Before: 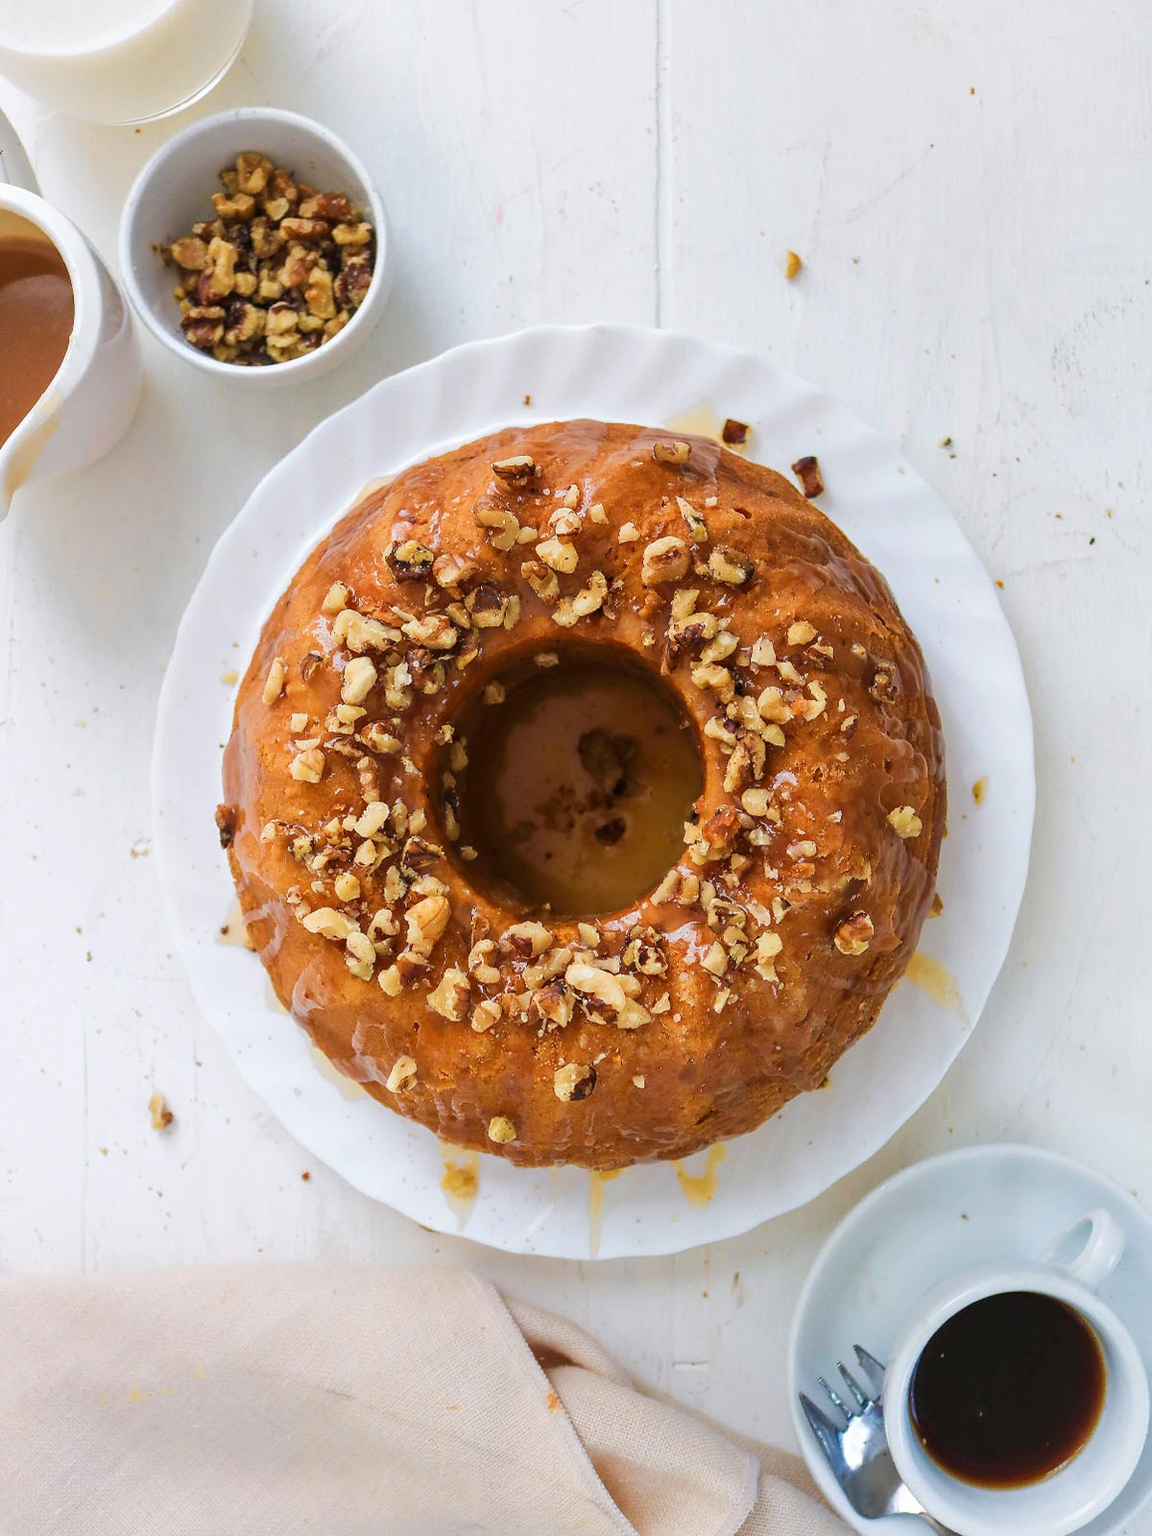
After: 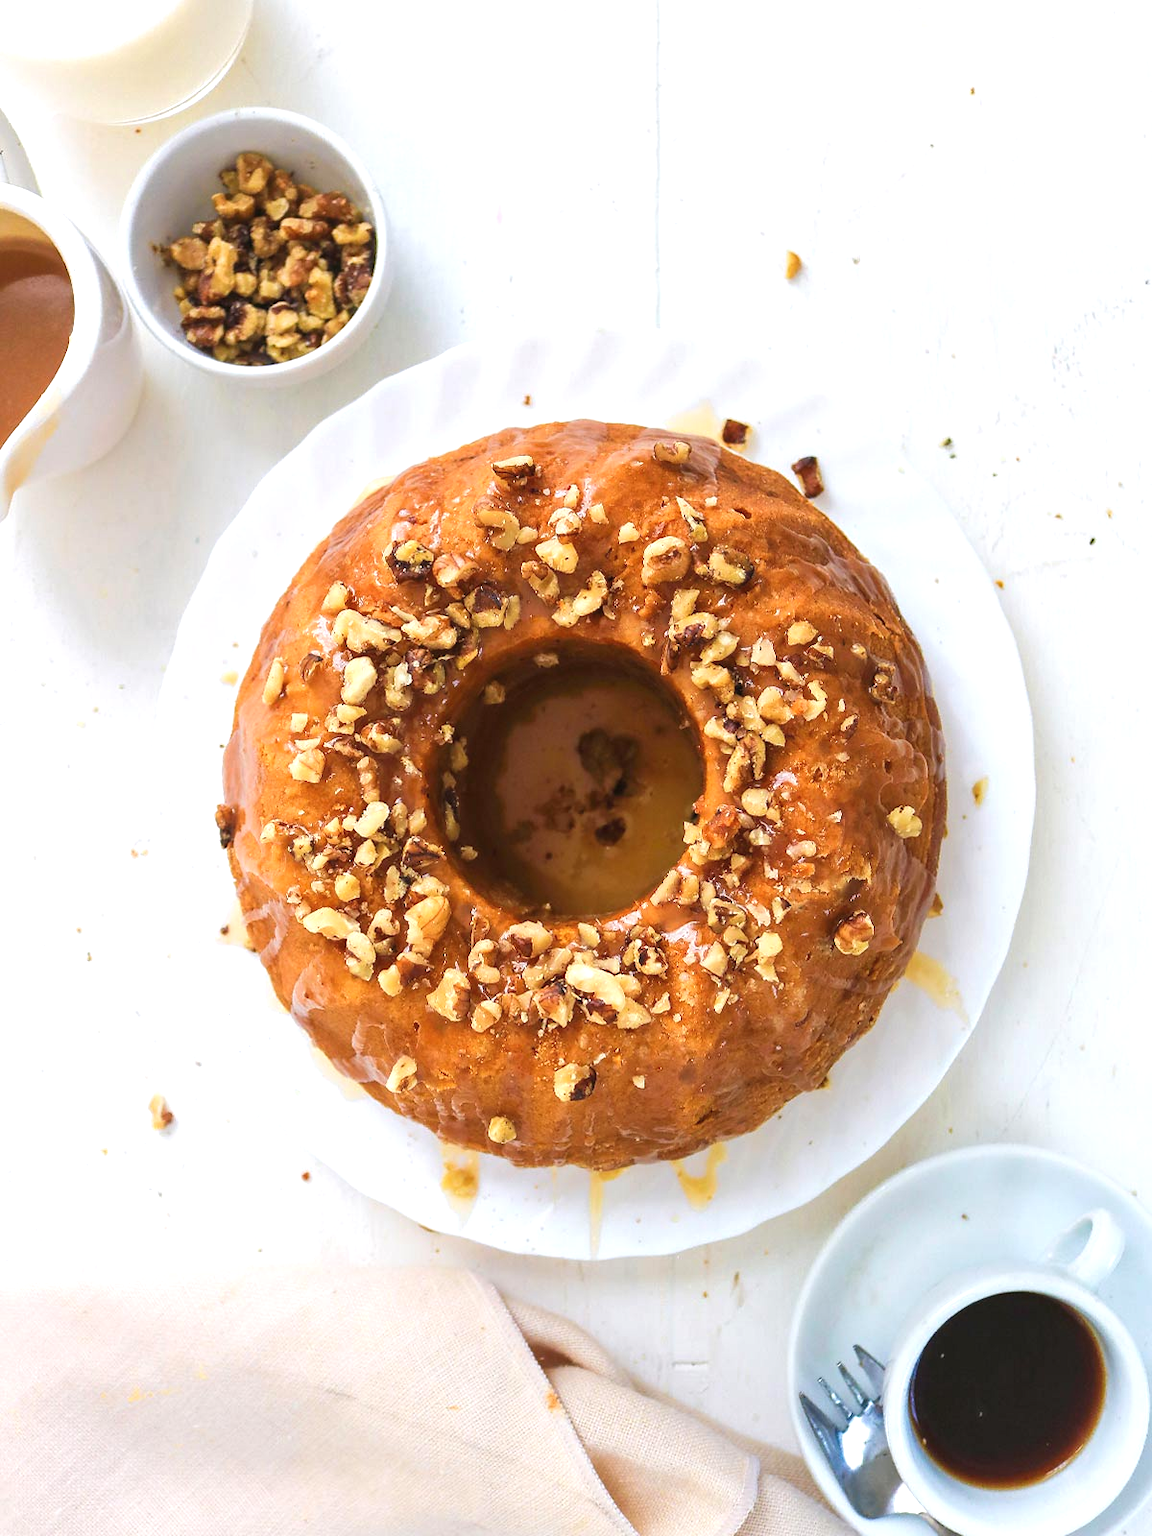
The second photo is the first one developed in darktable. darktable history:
levels: white 90.71%
exposure: black level correction -0.002, exposure 0.533 EV, compensate highlight preservation false
